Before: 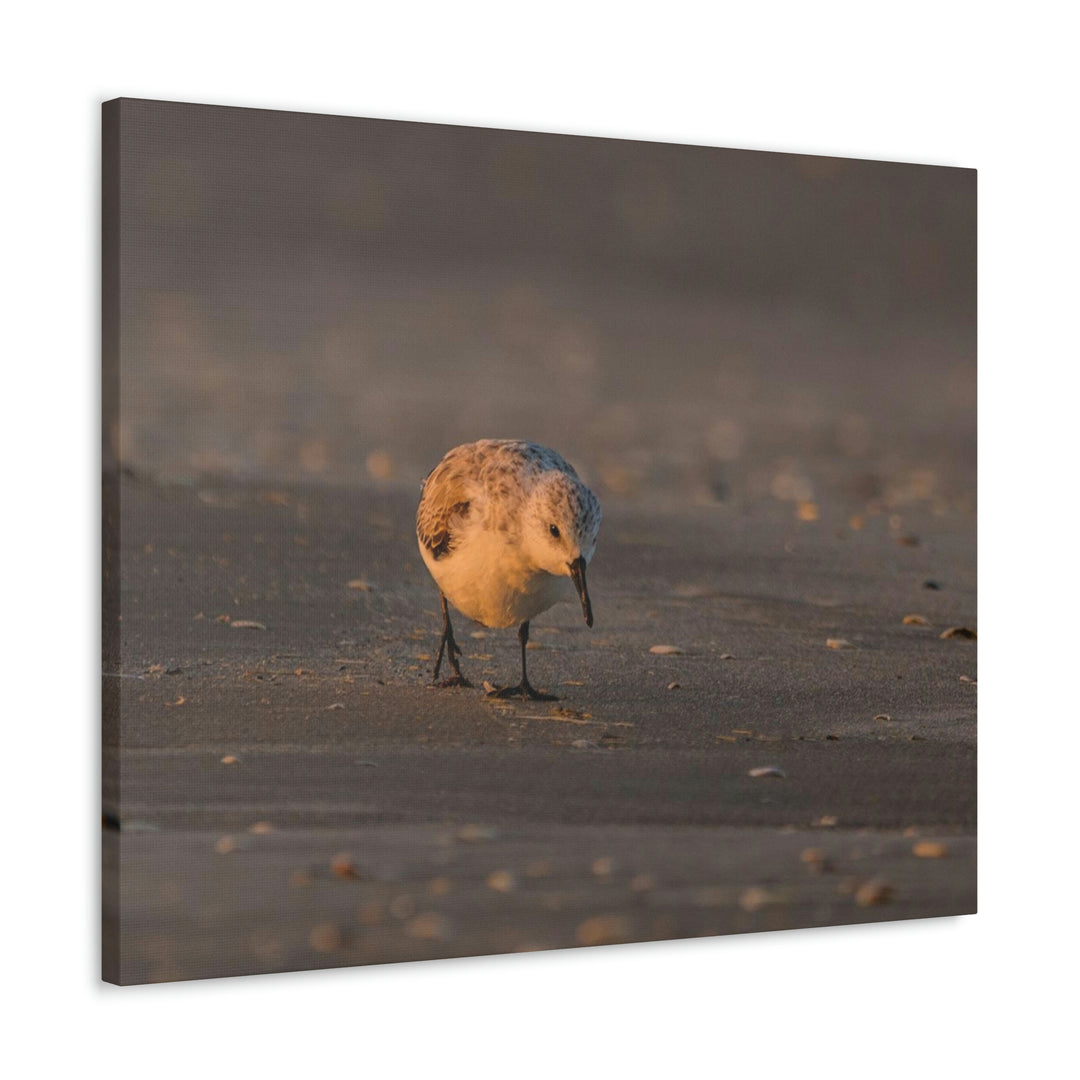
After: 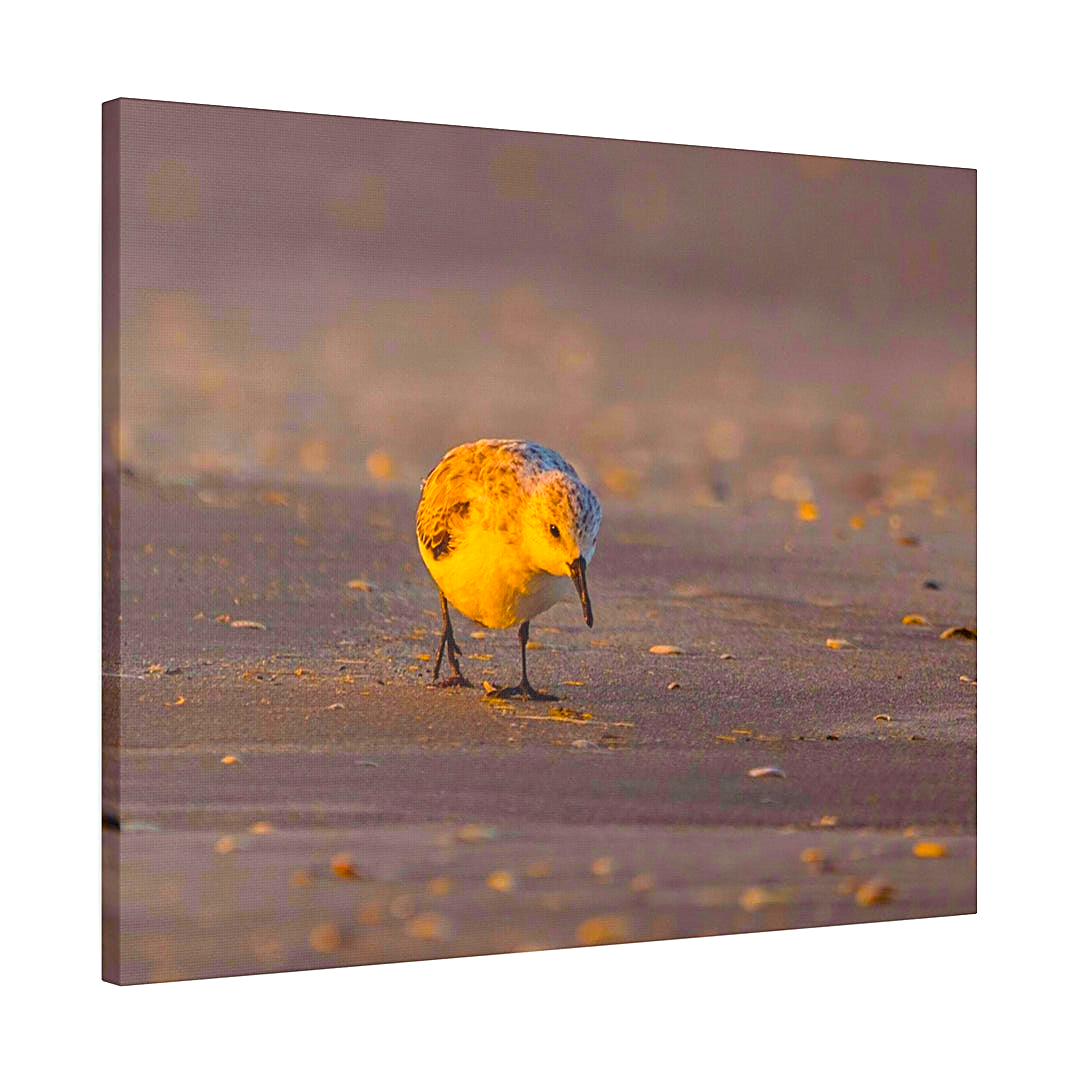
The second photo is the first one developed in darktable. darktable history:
sharpen: on, module defaults
exposure: exposure 0.95 EV, compensate highlight preservation false
color balance rgb: shadows lift › luminance 0.651%, shadows lift › chroma 7.01%, shadows lift › hue 302.91°, global offset › luminance -0.499%, linear chroma grading › global chroma 41.984%, perceptual saturation grading › global saturation 25.384%, global vibrance 20.728%
